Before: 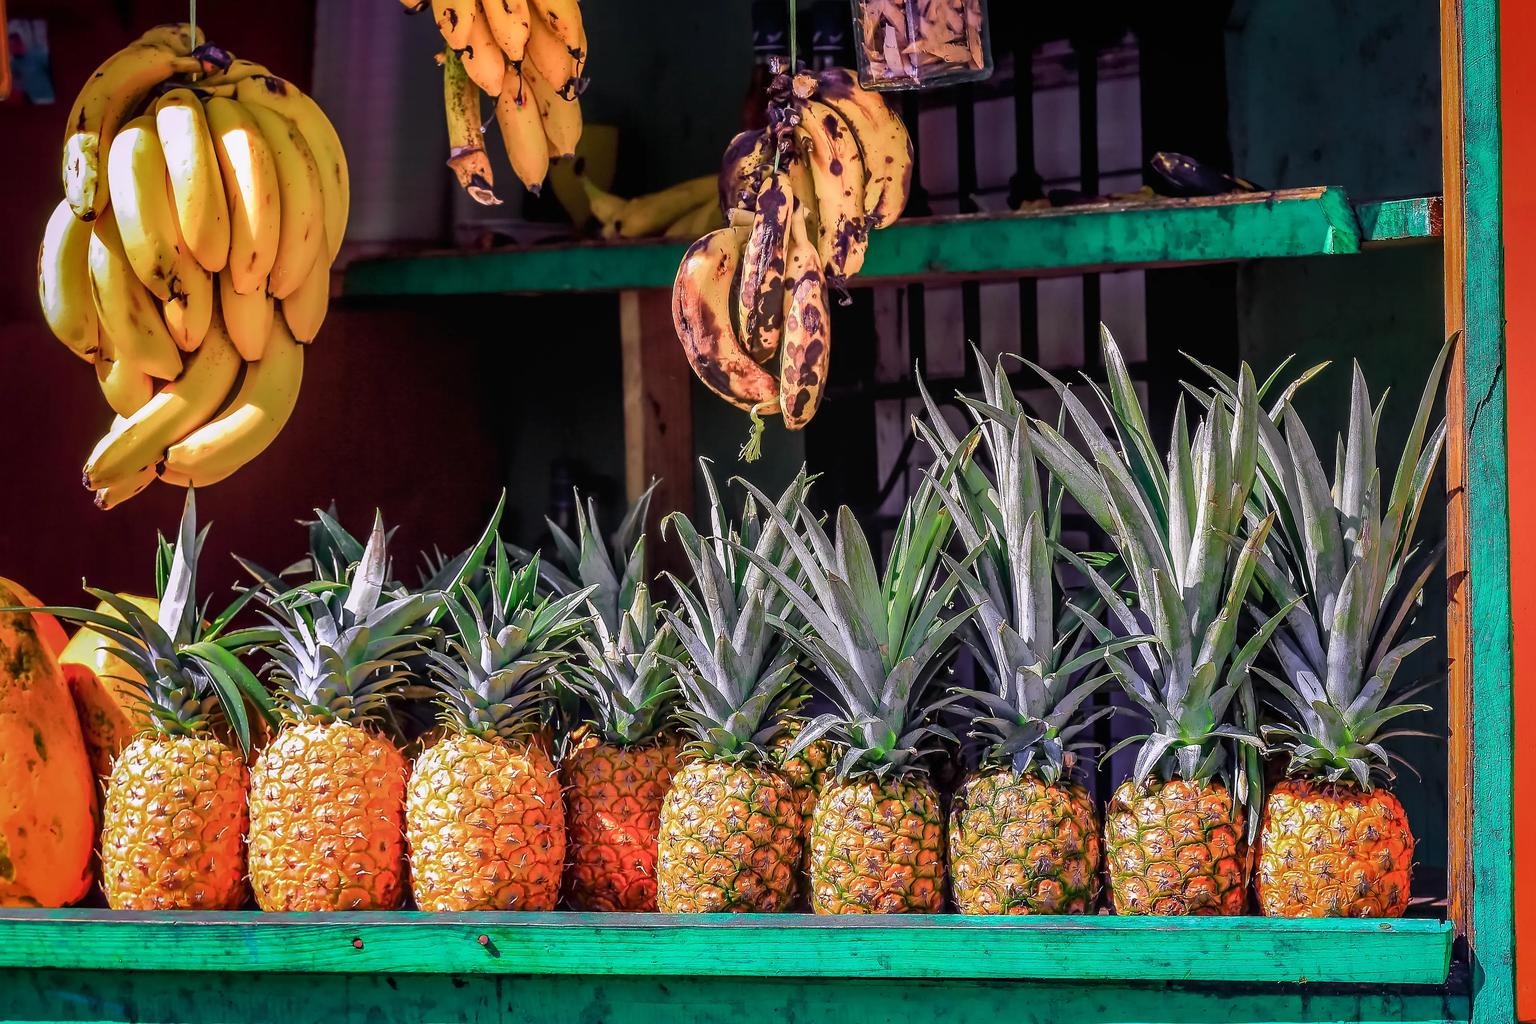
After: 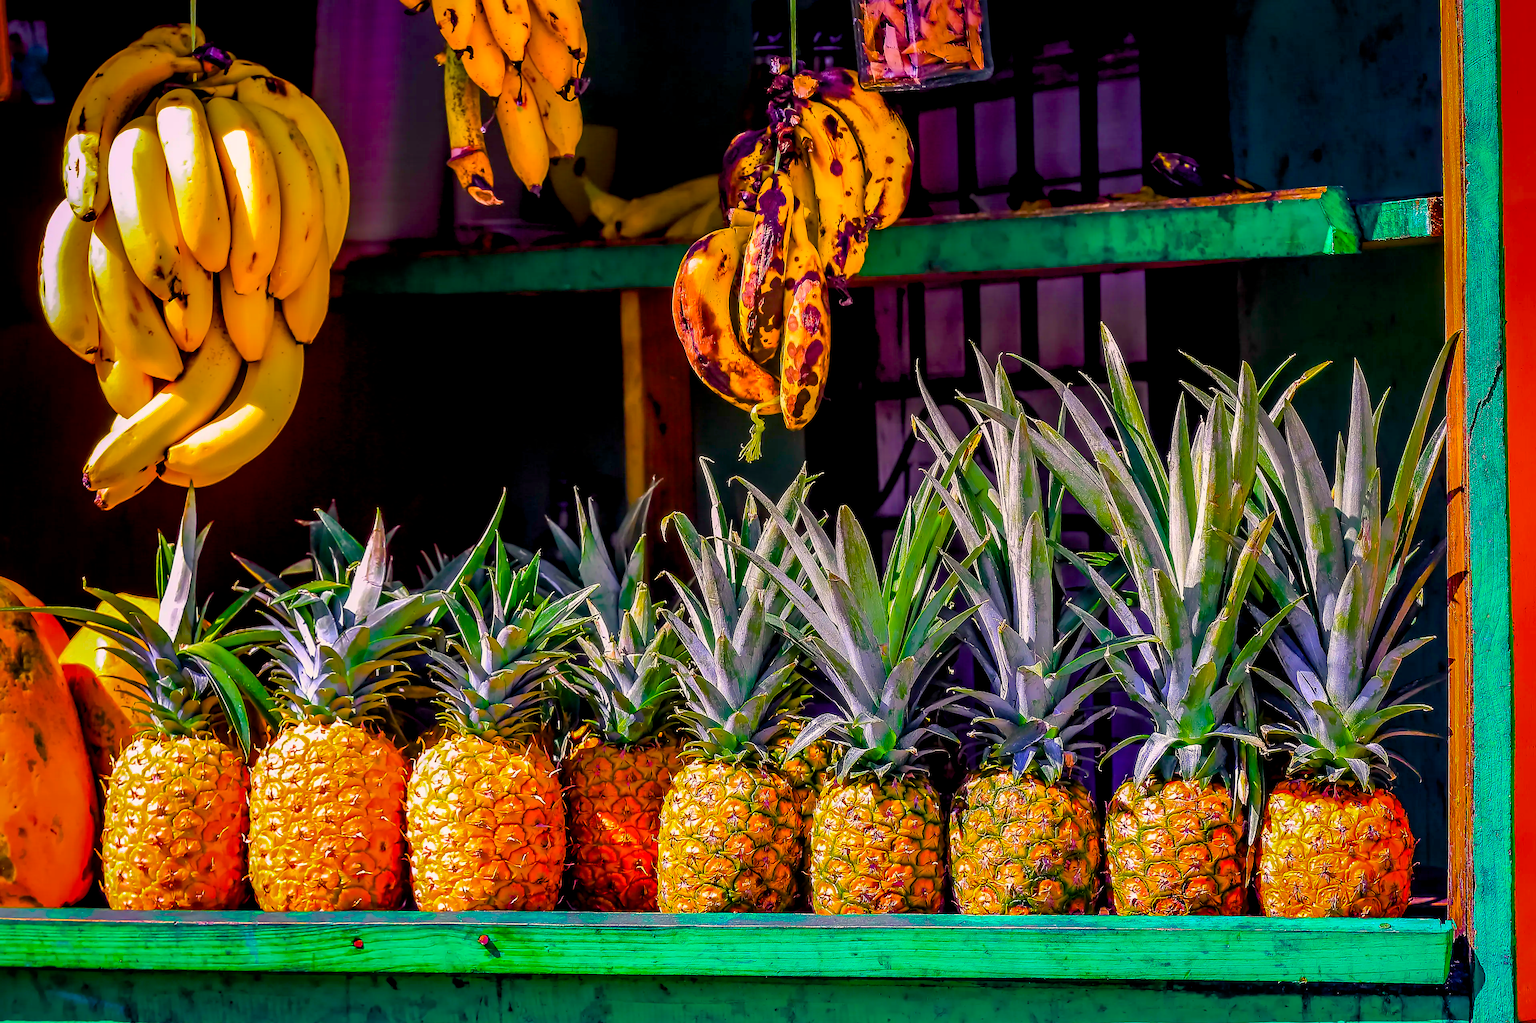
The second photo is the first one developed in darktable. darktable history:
color balance rgb: shadows lift › hue 87.98°, highlights gain › chroma 3.064%, highlights gain › hue 77.33°, global offset › luminance -0.471%, linear chroma grading › global chroma 42.103%, perceptual saturation grading › global saturation 36.891%, perceptual saturation grading › shadows 35.724%, global vibrance 25.028%
local contrast: mode bilateral grid, contrast 21, coarseness 49, detail 101%, midtone range 0.2
